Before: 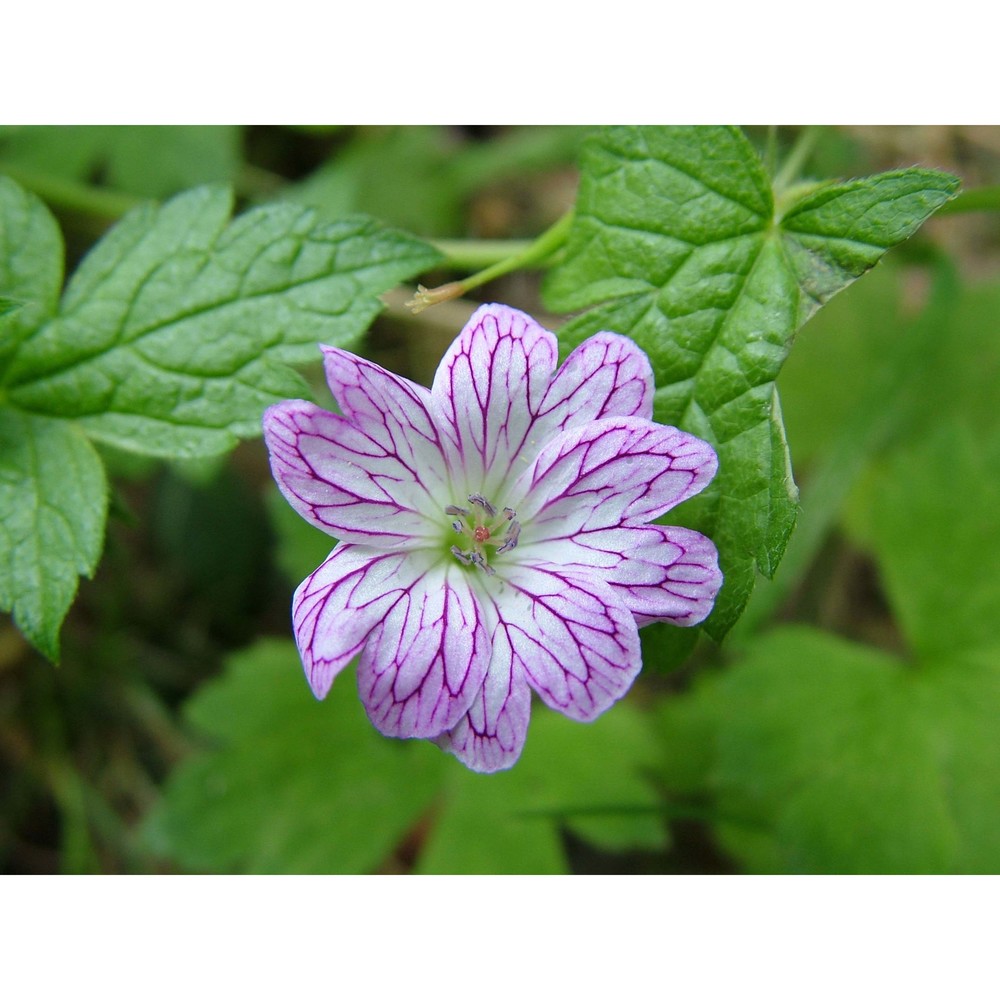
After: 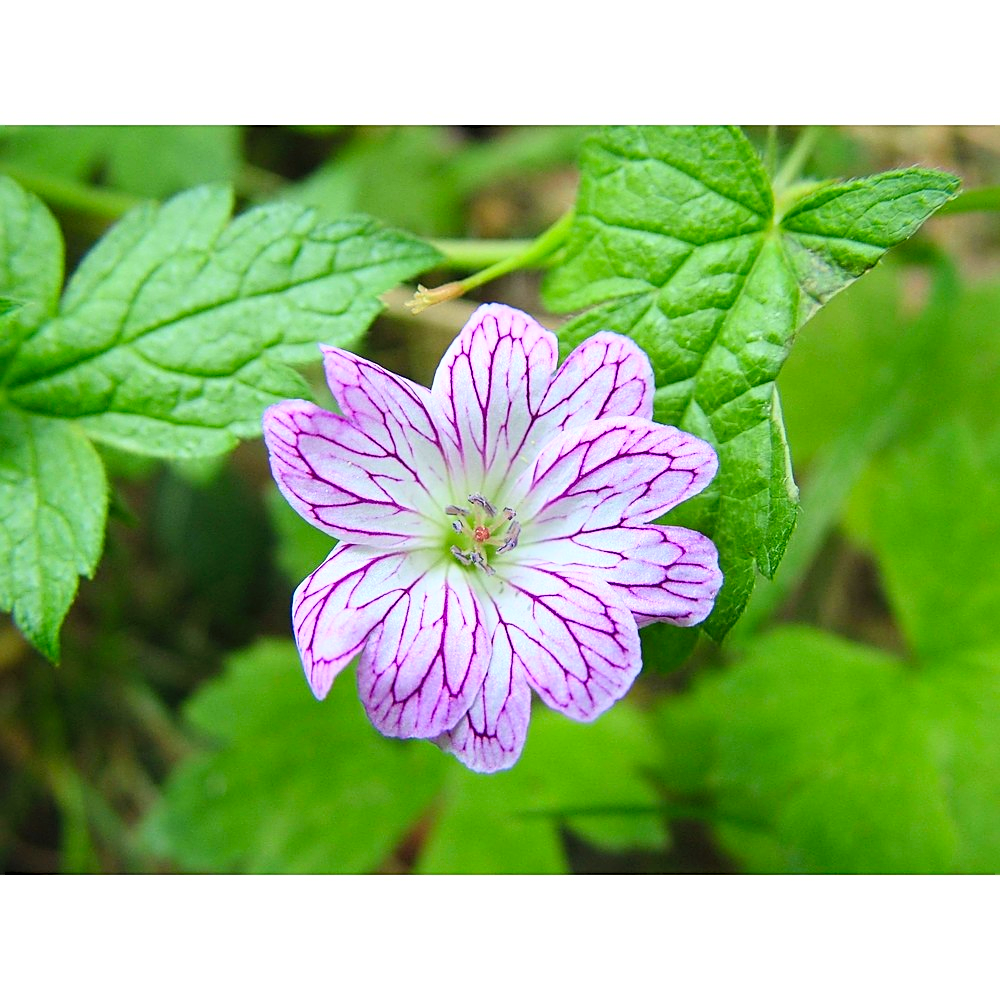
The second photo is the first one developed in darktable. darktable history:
contrast brightness saturation: contrast 0.24, brightness 0.26, saturation 0.39
sharpen: on, module defaults
